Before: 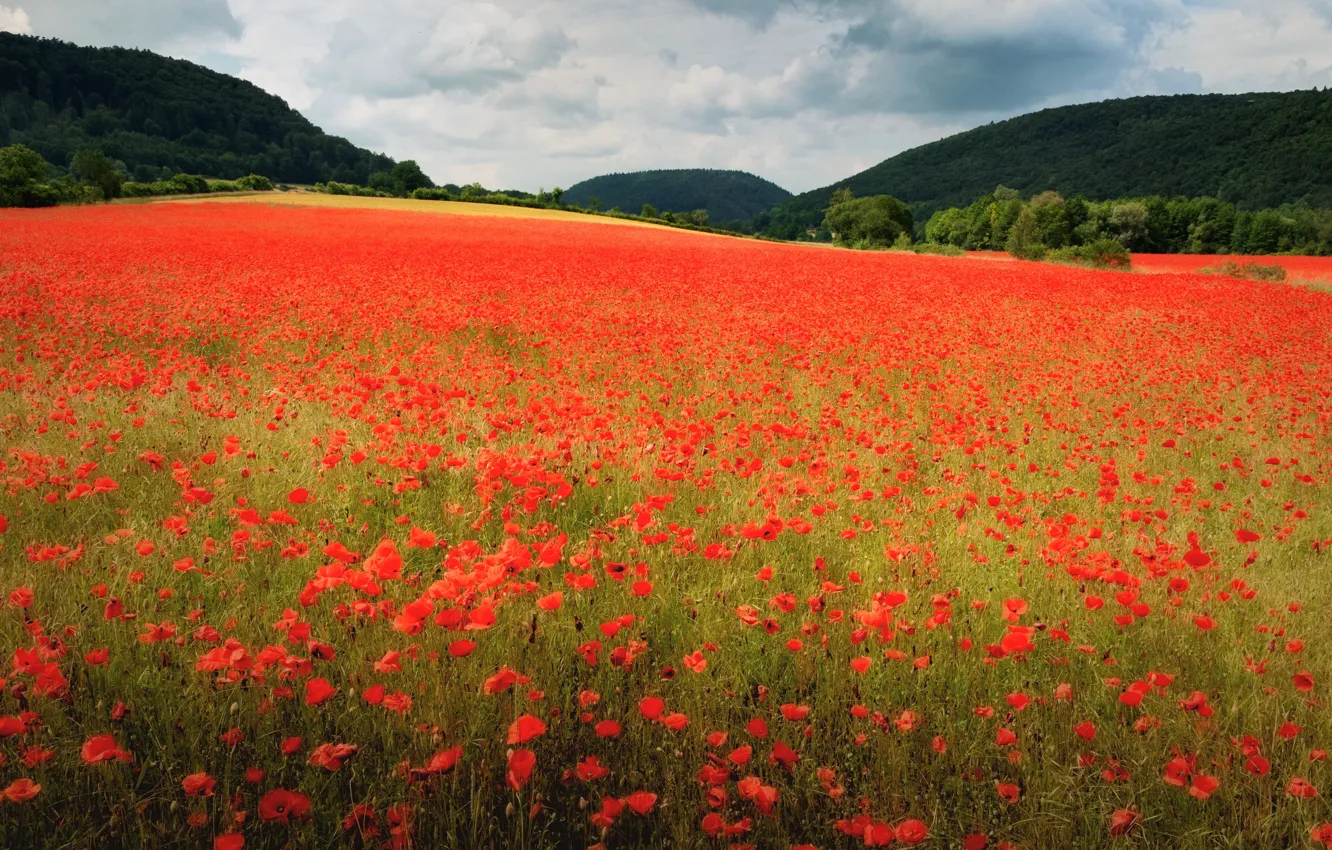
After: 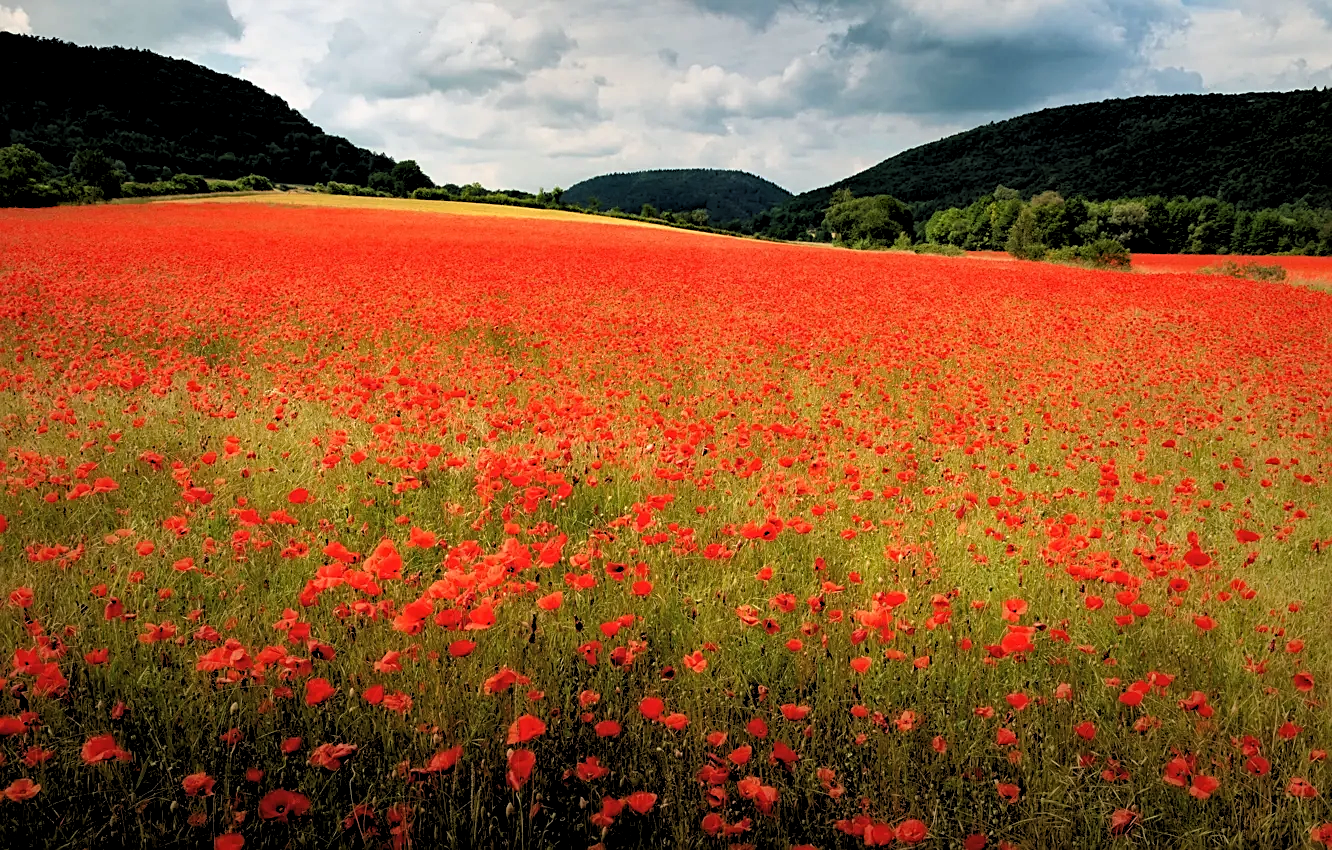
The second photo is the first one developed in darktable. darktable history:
base curve: curves: ch0 [(0.017, 0) (0.425, 0.441) (0.844, 0.933) (1, 1)]
sharpen: on, module defaults
haze removal: compatibility mode true, adaptive false
